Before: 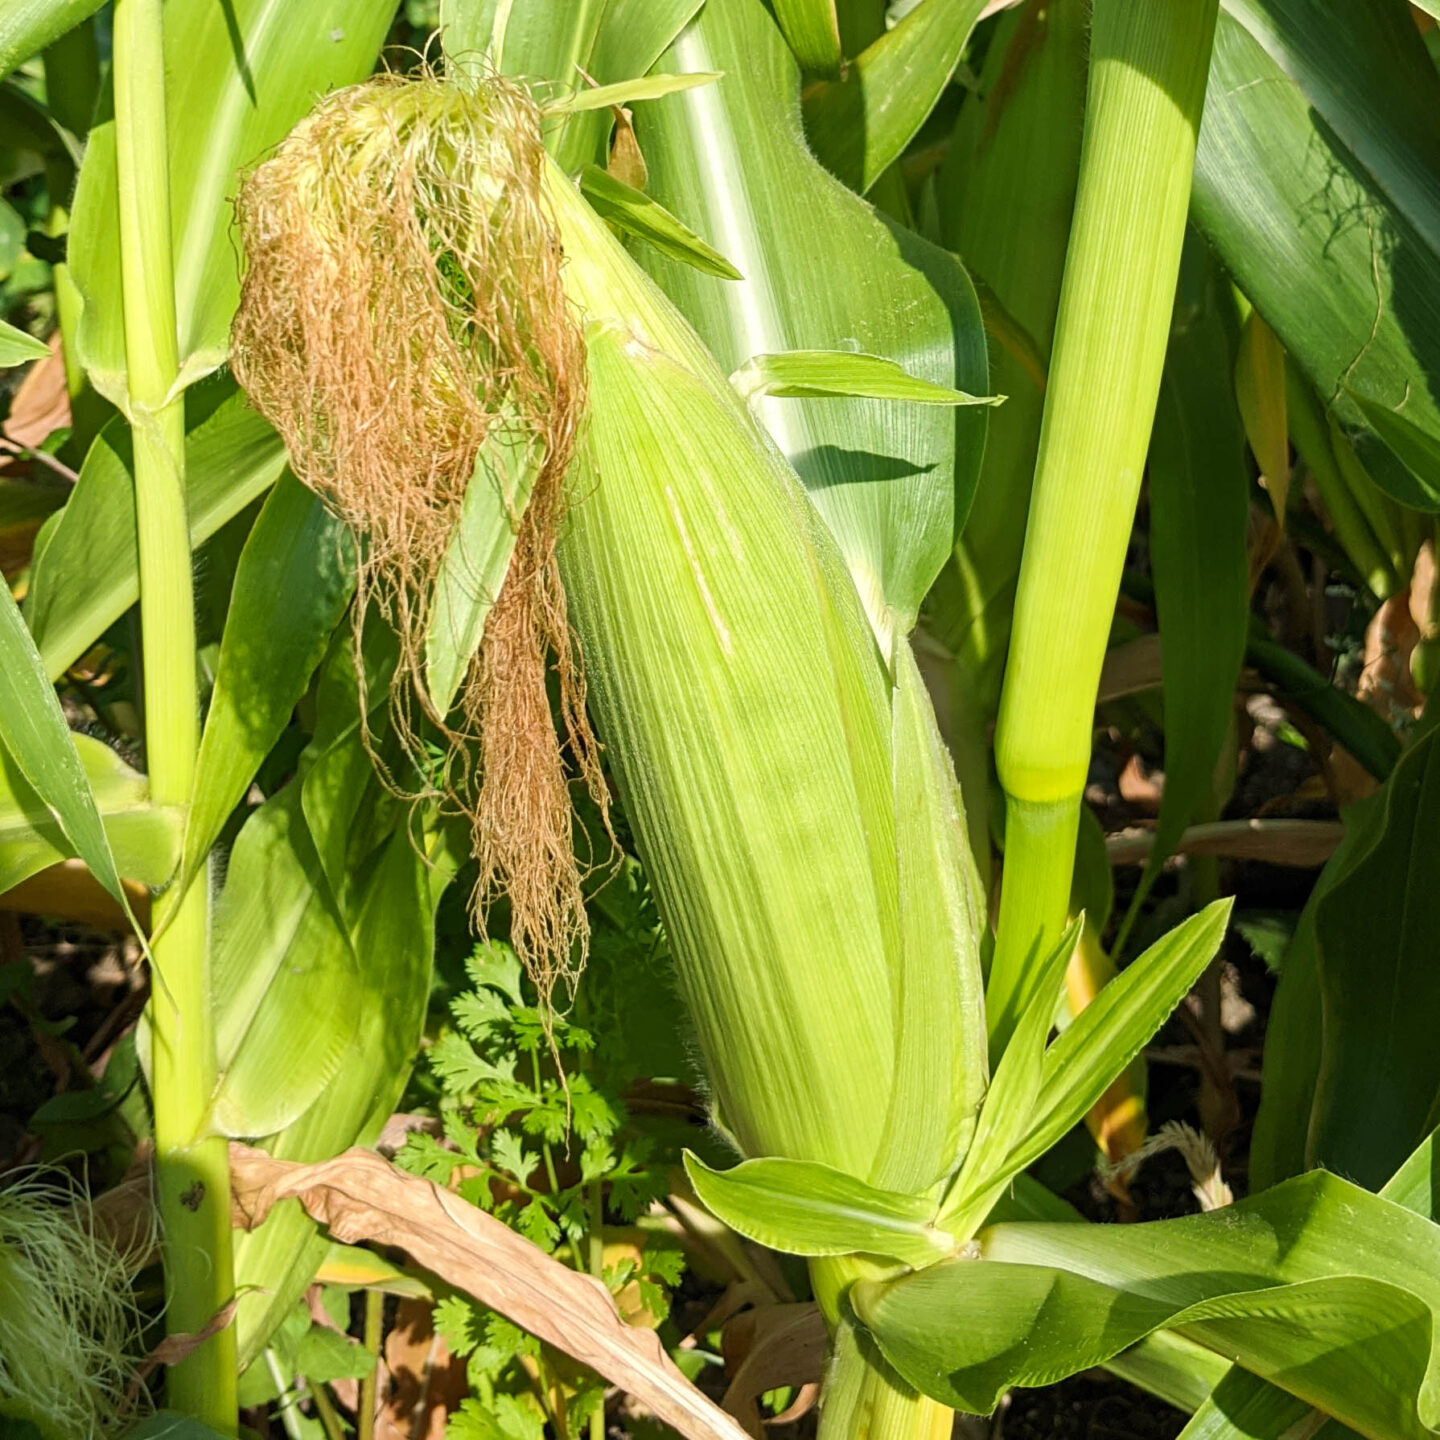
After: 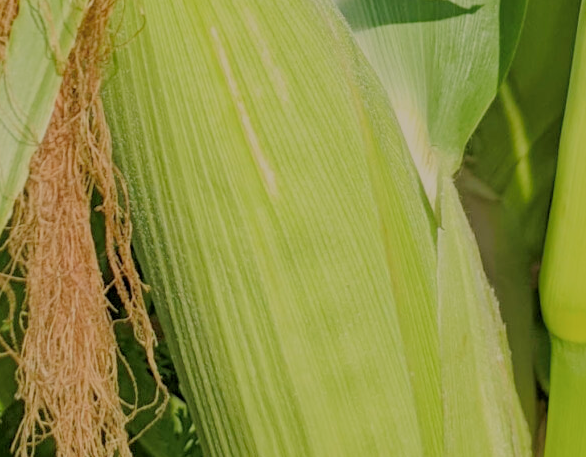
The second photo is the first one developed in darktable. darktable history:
color correction: highlights a* 3.71, highlights b* 5.15
crop: left 31.617%, top 31.879%, right 27.648%, bottom 36.365%
filmic rgb: black relative exposure -7 EV, white relative exposure 6.05 EV, target black luminance 0%, hardness 2.76, latitude 60.88%, contrast 0.694, highlights saturation mix 11.05%, shadows ↔ highlights balance -0.092%
